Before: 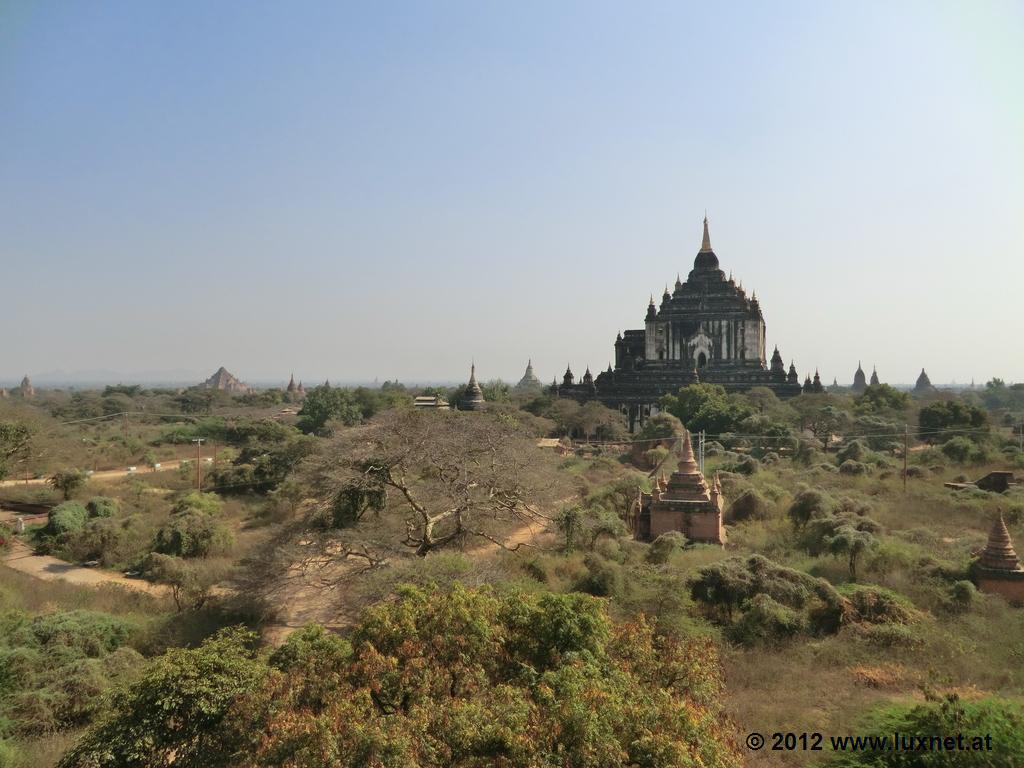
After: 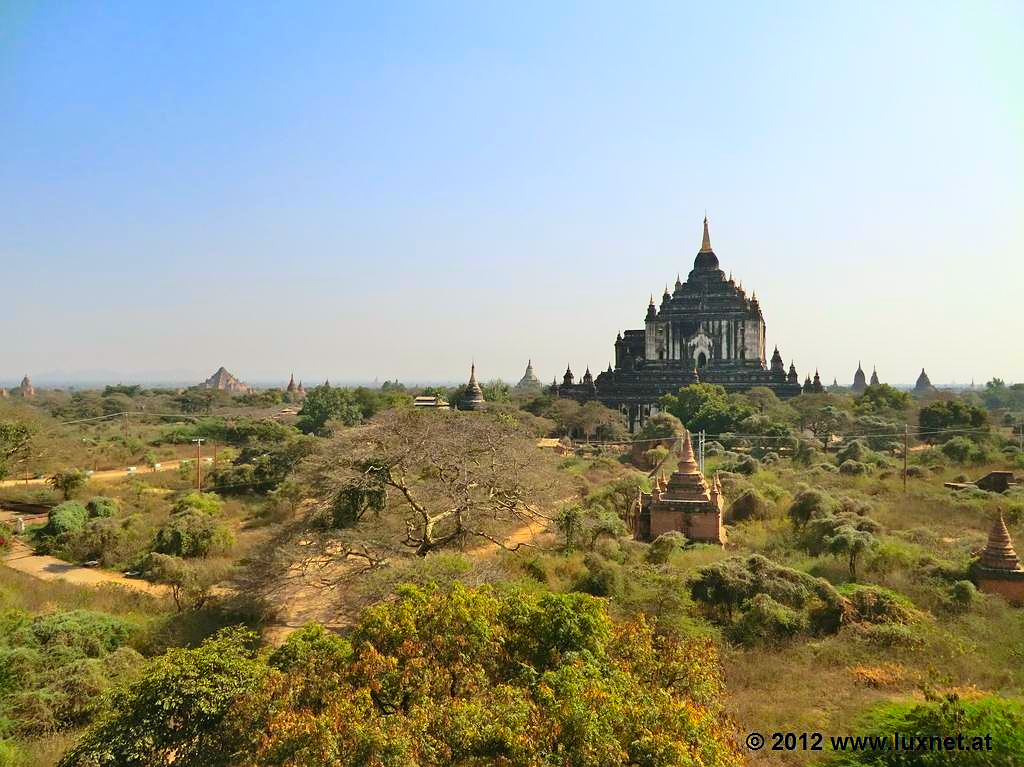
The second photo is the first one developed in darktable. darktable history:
sharpen: radius 1
color balance rgb: perceptual saturation grading › global saturation 20%, global vibrance 20%
contrast brightness saturation: contrast 0.2, brightness 0.16, saturation 0.22
crop: bottom 0.071%
haze removal: compatibility mode true, adaptive false
